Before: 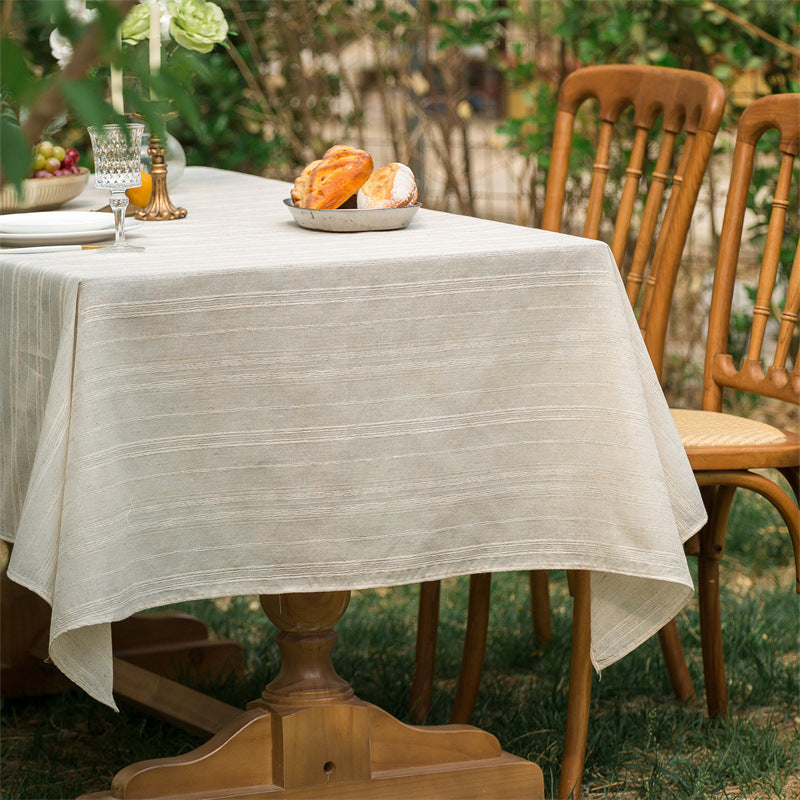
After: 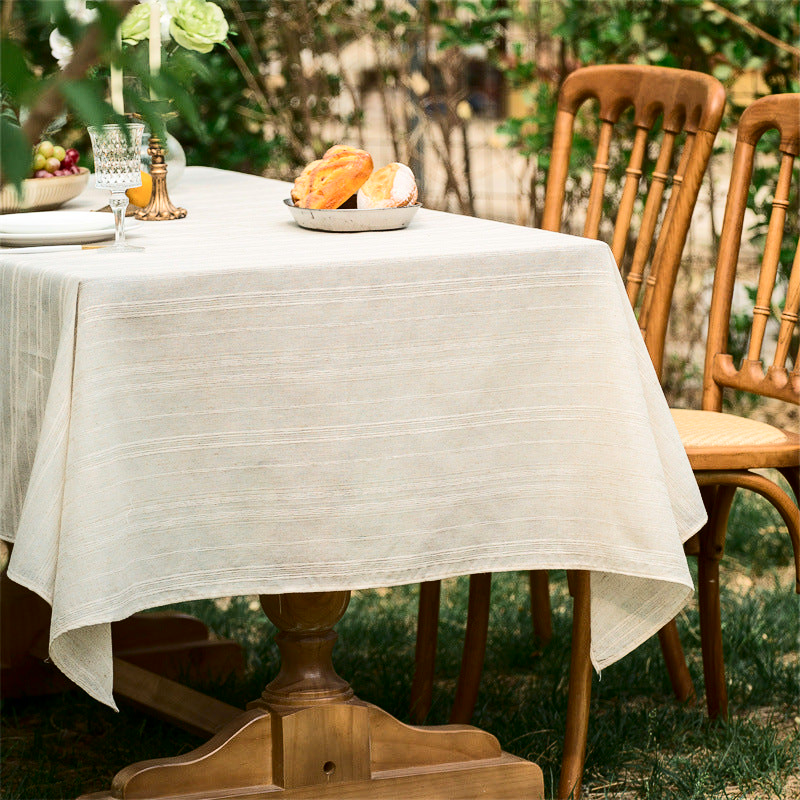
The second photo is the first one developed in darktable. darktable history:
contrast brightness saturation: contrast 0.28
base curve: curves: ch0 [(0, 0) (0.262, 0.32) (0.722, 0.705) (1, 1)]
